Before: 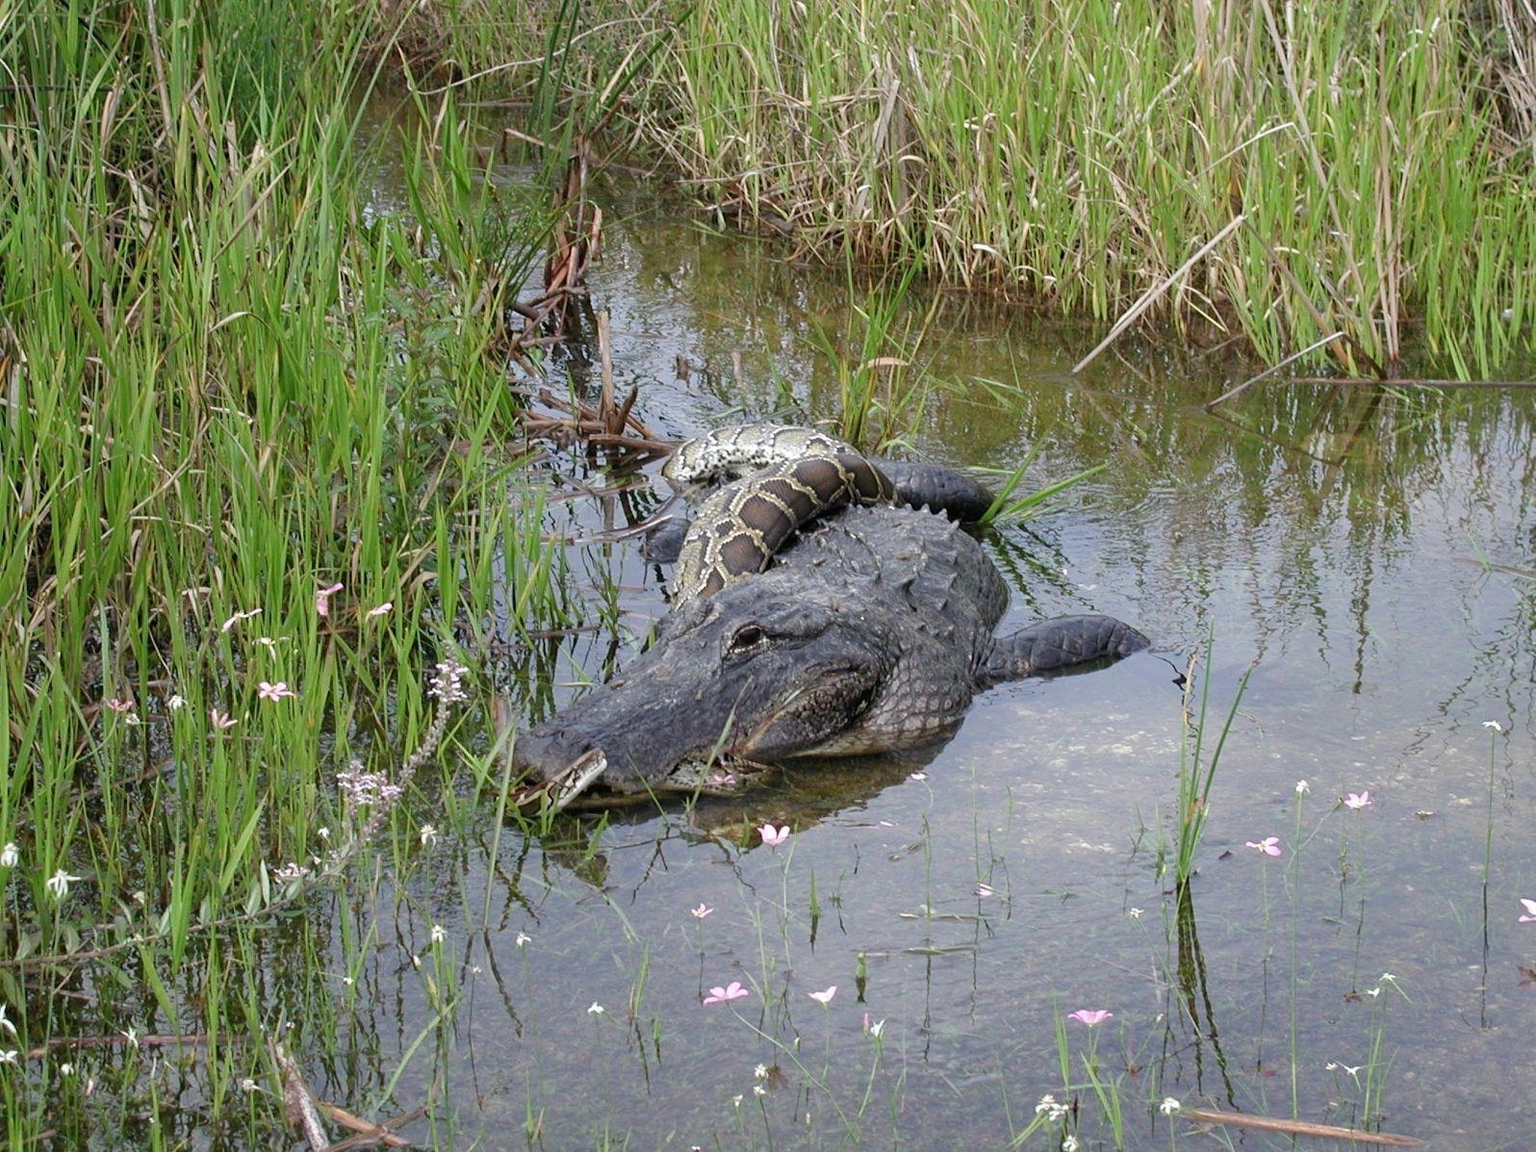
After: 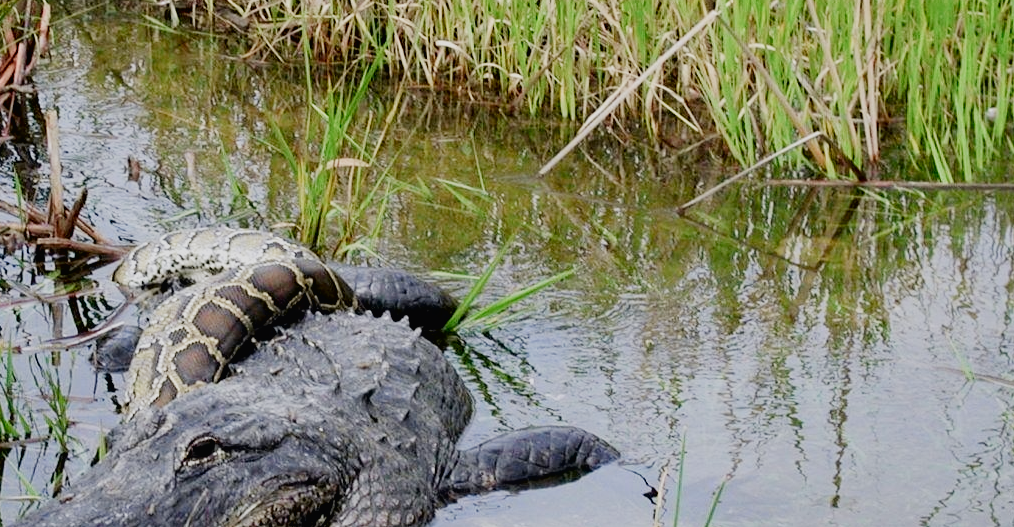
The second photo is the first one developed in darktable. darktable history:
tone curve: curves: ch0 [(0, 0.013) (0.054, 0.018) (0.205, 0.191) (0.289, 0.292) (0.39, 0.424) (0.493, 0.551) (0.666, 0.743) (0.795, 0.841) (1, 0.998)]; ch1 [(0, 0) (0.385, 0.343) (0.439, 0.415) (0.494, 0.495) (0.501, 0.501) (0.51, 0.509) (0.54, 0.552) (0.586, 0.614) (0.66, 0.706) (0.783, 0.804) (1, 1)]; ch2 [(0, 0) (0.32, 0.281) (0.403, 0.399) (0.441, 0.428) (0.47, 0.469) (0.498, 0.496) (0.524, 0.538) (0.566, 0.579) (0.633, 0.665) (0.7, 0.711) (1, 1)], color space Lab, independent channels, preserve colors none
filmic rgb: black relative exposure -7.65 EV, white relative exposure 4.56 EV, hardness 3.61, add noise in highlights 0, preserve chrominance no, color science v3 (2019), use custom middle-gray values true, contrast in highlights soft
crop: left 36.08%, top 17.851%, right 0.357%, bottom 38.09%
